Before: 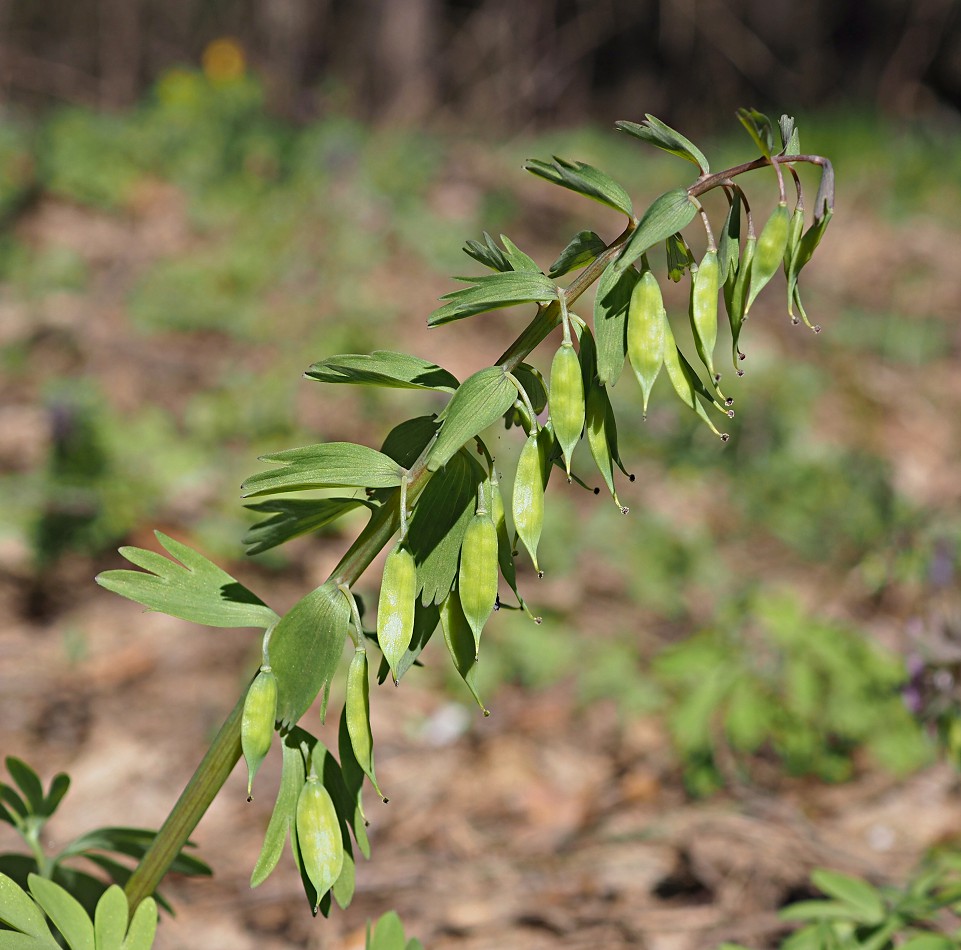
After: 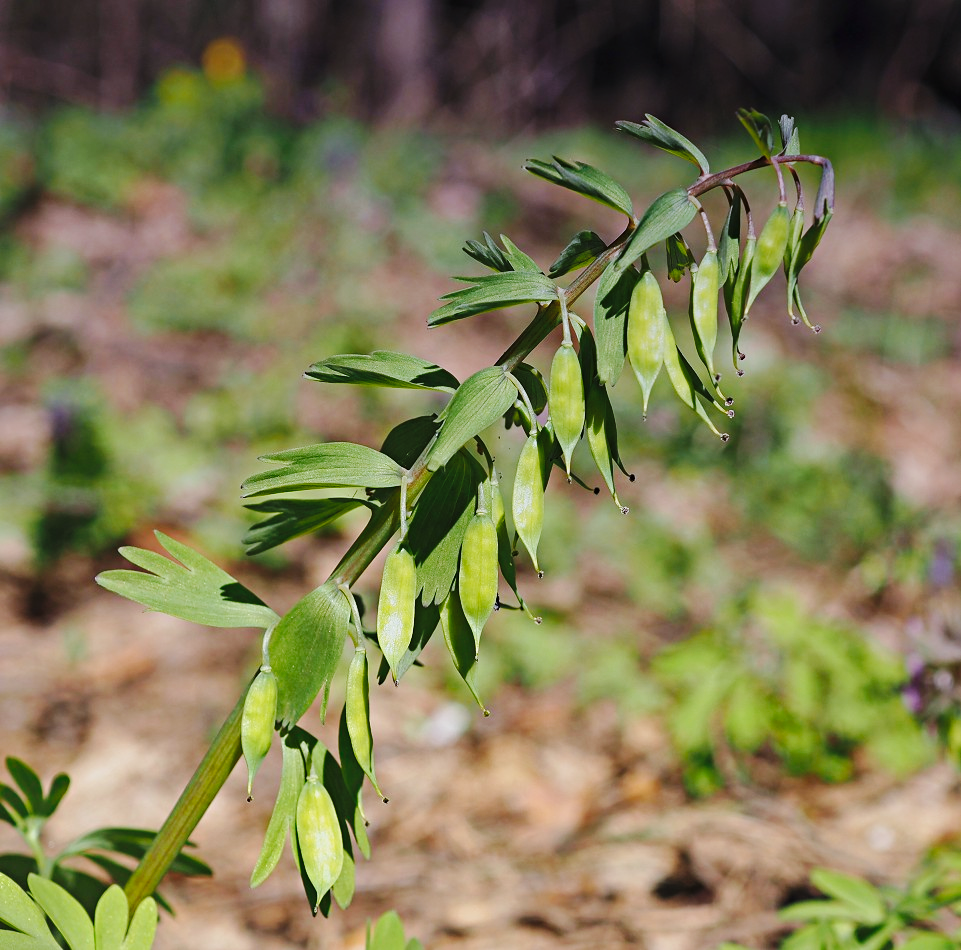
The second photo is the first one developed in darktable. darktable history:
graduated density: hue 238.83°, saturation 50%
base curve: curves: ch0 [(0, 0) (0.036, 0.025) (0.121, 0.166) (0.206, 0.329) (0.605, 0.79) (1, 1)], preserve colors none
shadows and highlights: on, module defaults
